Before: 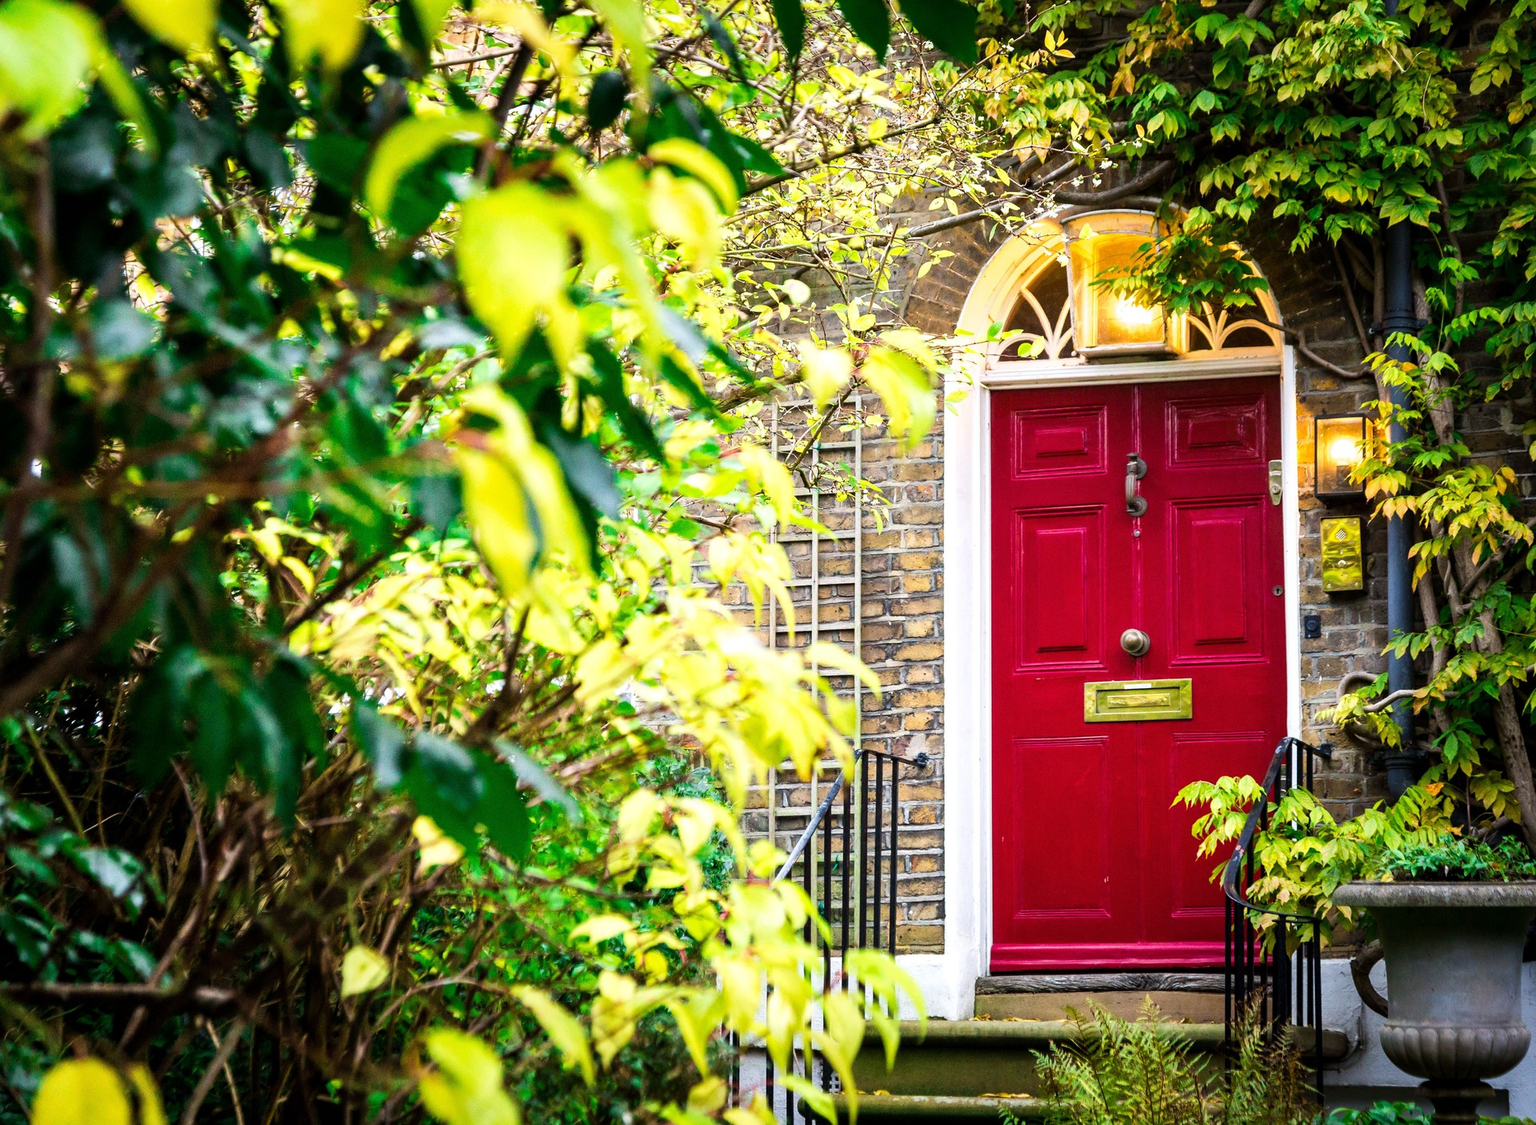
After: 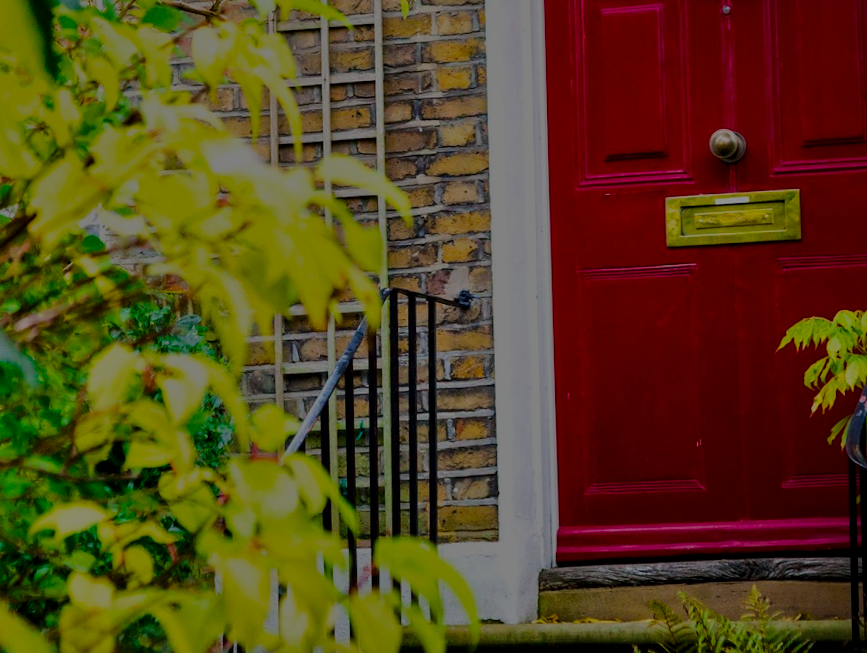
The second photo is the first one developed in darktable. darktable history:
color balance rgb: linear chroma grading › global chroma 15%, perceptual saturation grading › global saturation 30%
tone equalizer: -8 EV -2 EV, -7 EV -2 EV, -6 EV -2 EV, -5 EV -2 EV, -4 EV -2 EV, -3 EV -2 EV, -2 EV -2 EV, -1 EV -1.63 EV, +0 EV -2 EV
local contrast: mode bilateral grid, contrast 20, coarseness 50, detail 120%, midtone range 0.2
rotate and perspective: rotation -1.42°, crop left 0.016, crop right 0.984, crop top 0.035, crop bottom 0.965
contrast brightness saturation: contrast 0.01, saturation -0.05
crop: left 35.976%, top 45.819%, right 18.162%, bottom 5.807%
shadows and highlights: radius 121.13, shadows 21.4, white point adjustment -9.72, highlights -14.39, soften with gaussian
